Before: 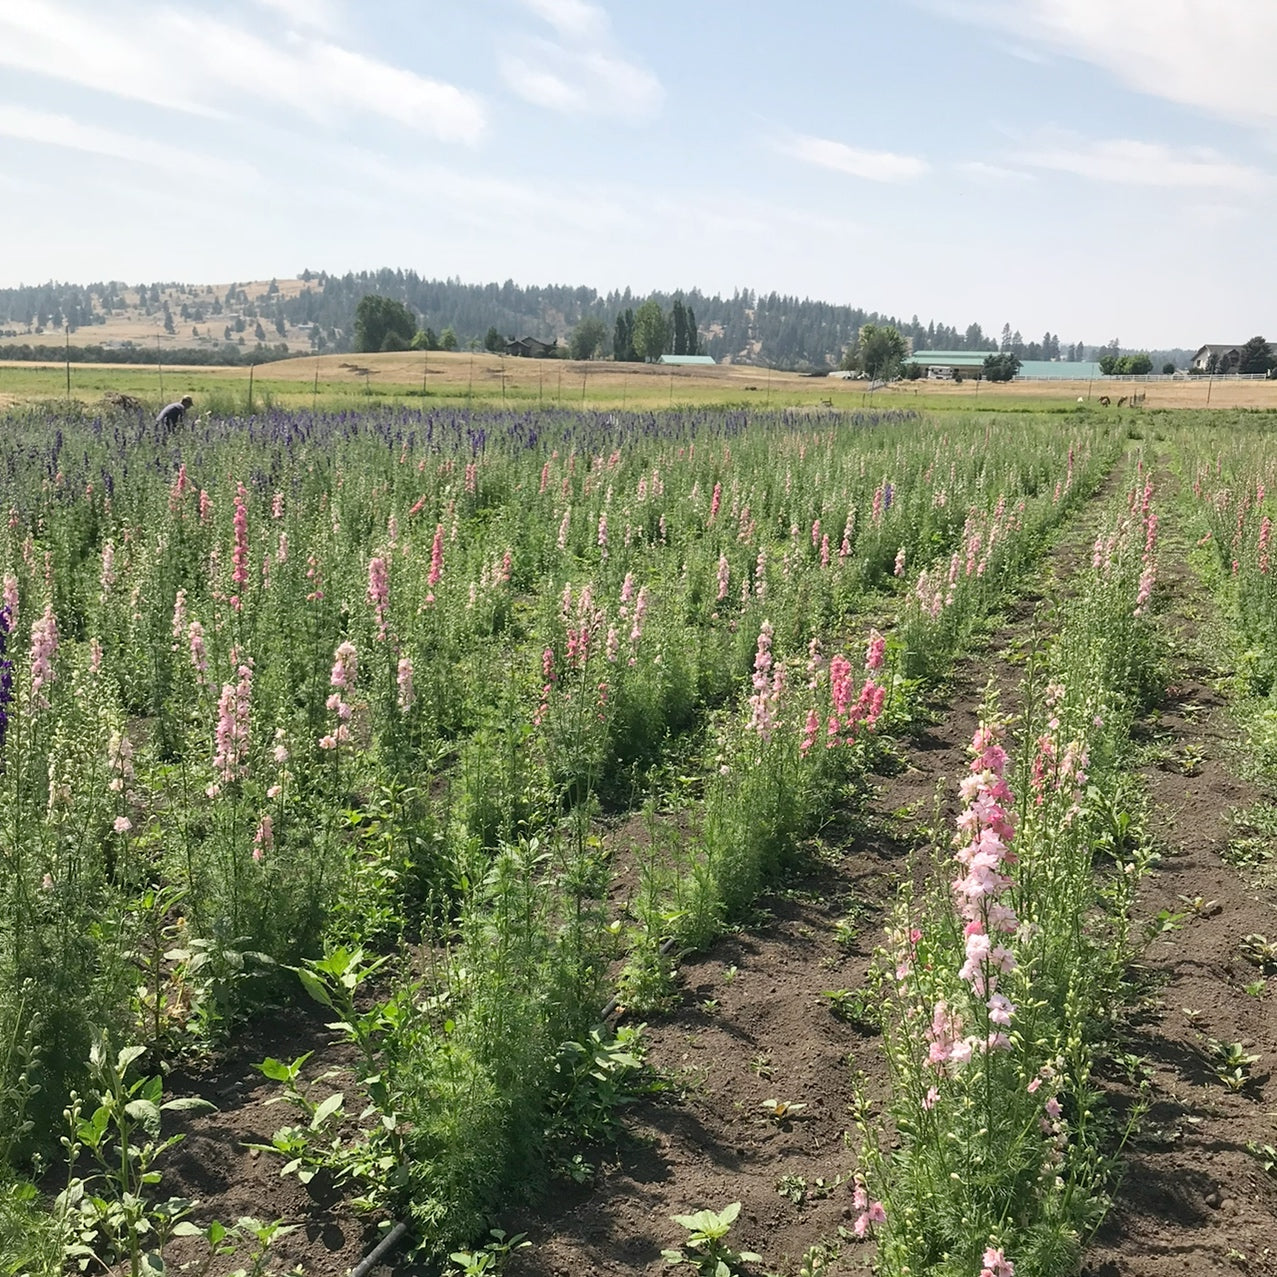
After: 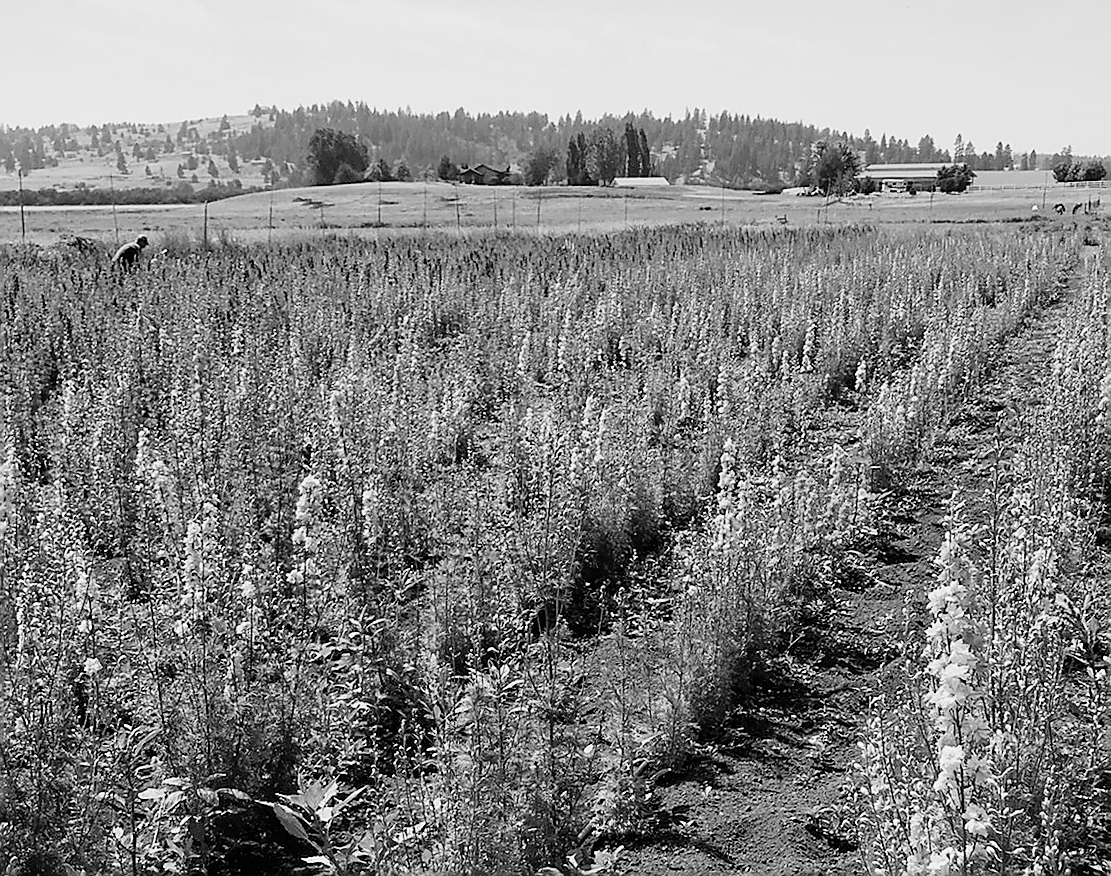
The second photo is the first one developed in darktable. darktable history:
filmic rgb: black relative exposure -5 EV, white relative exposure 3.2 EV, hardness 3.42, contrast 1.2, highlights saturation mix -50%
rotate and perspective: rotation -2°, crop left 0.022, crop right 0.978, crop top 0.049, crop bottom 0.951
crop and rotate: left 2.425%, top 11.305%, right 9.6%, bottom 15.08%
monochrome: a 16.01, b -2.65, highlights 0.52
sharpen: radius 1.4, amount 1.25, threshold 0.7
